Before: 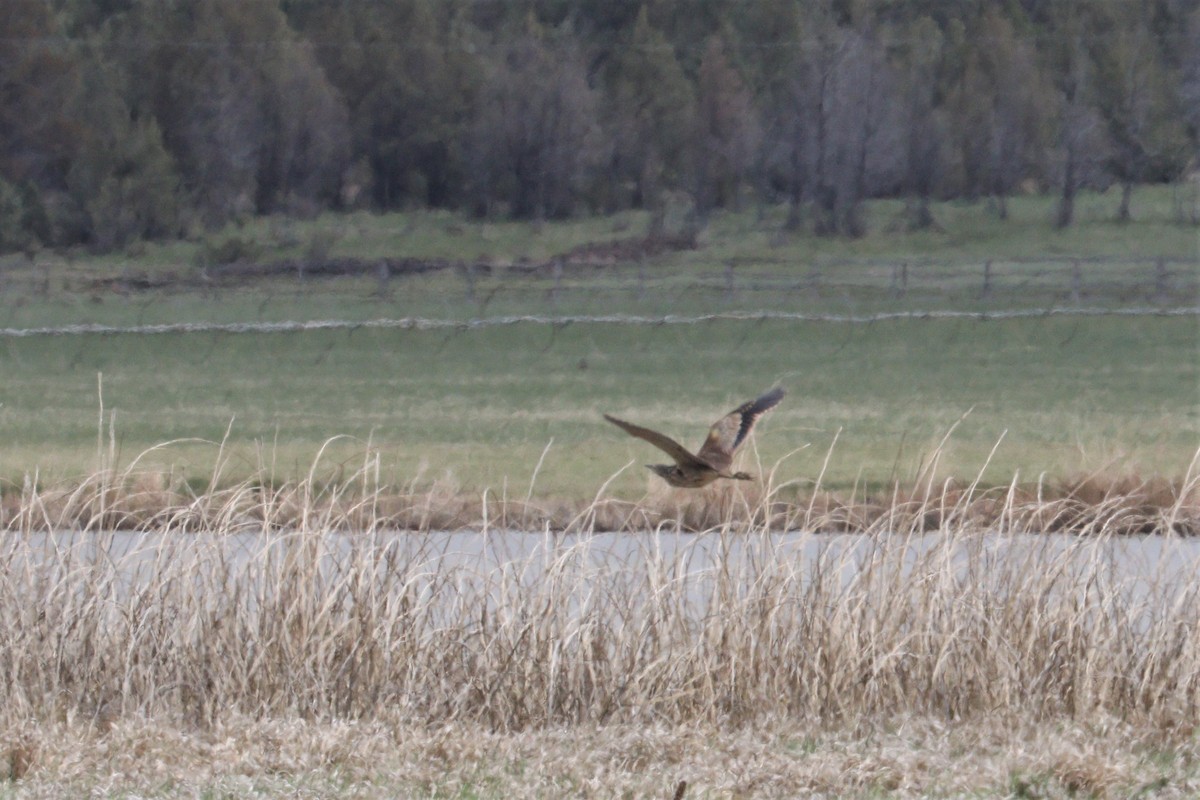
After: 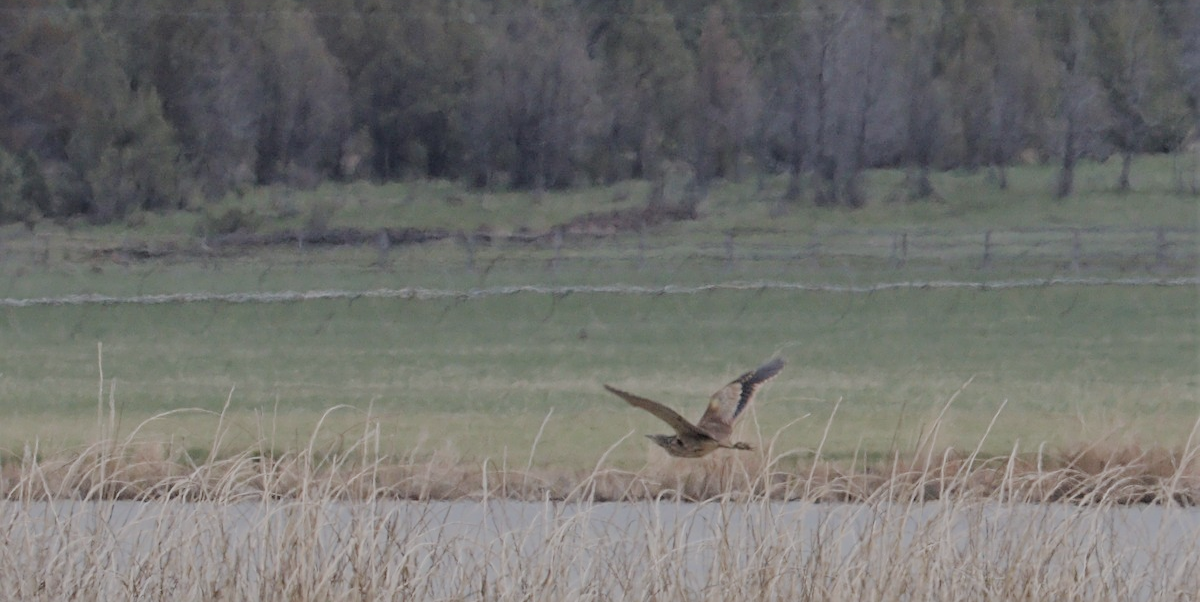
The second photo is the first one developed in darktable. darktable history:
sharpen: on, module defaults
crop: top 3.8%, bottom 20.917%
filmic rgb: black relative exposure -8.01 EV, white relative exposure 8.03 EV, hardness 2.52, latitude 10.43%, contrast 0.734, highlights saturation mix 8.96%, shadows ↔ highlights balance 2.22%
